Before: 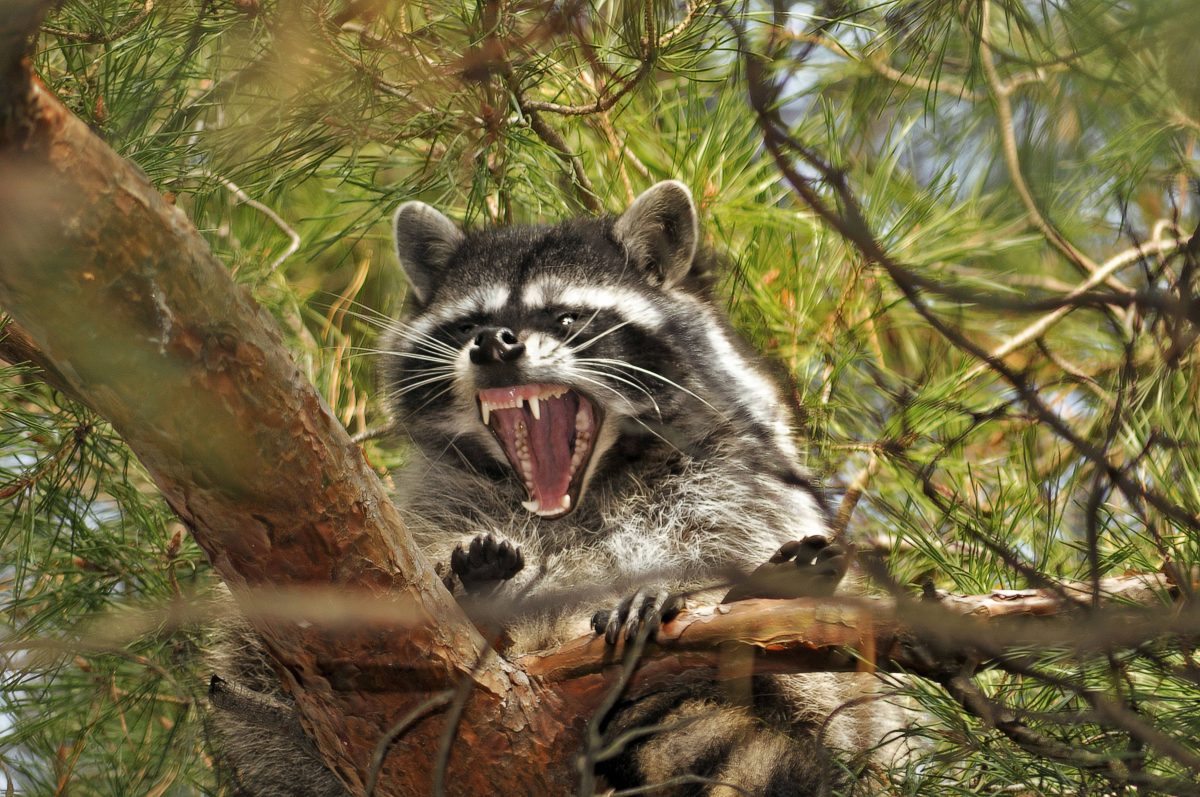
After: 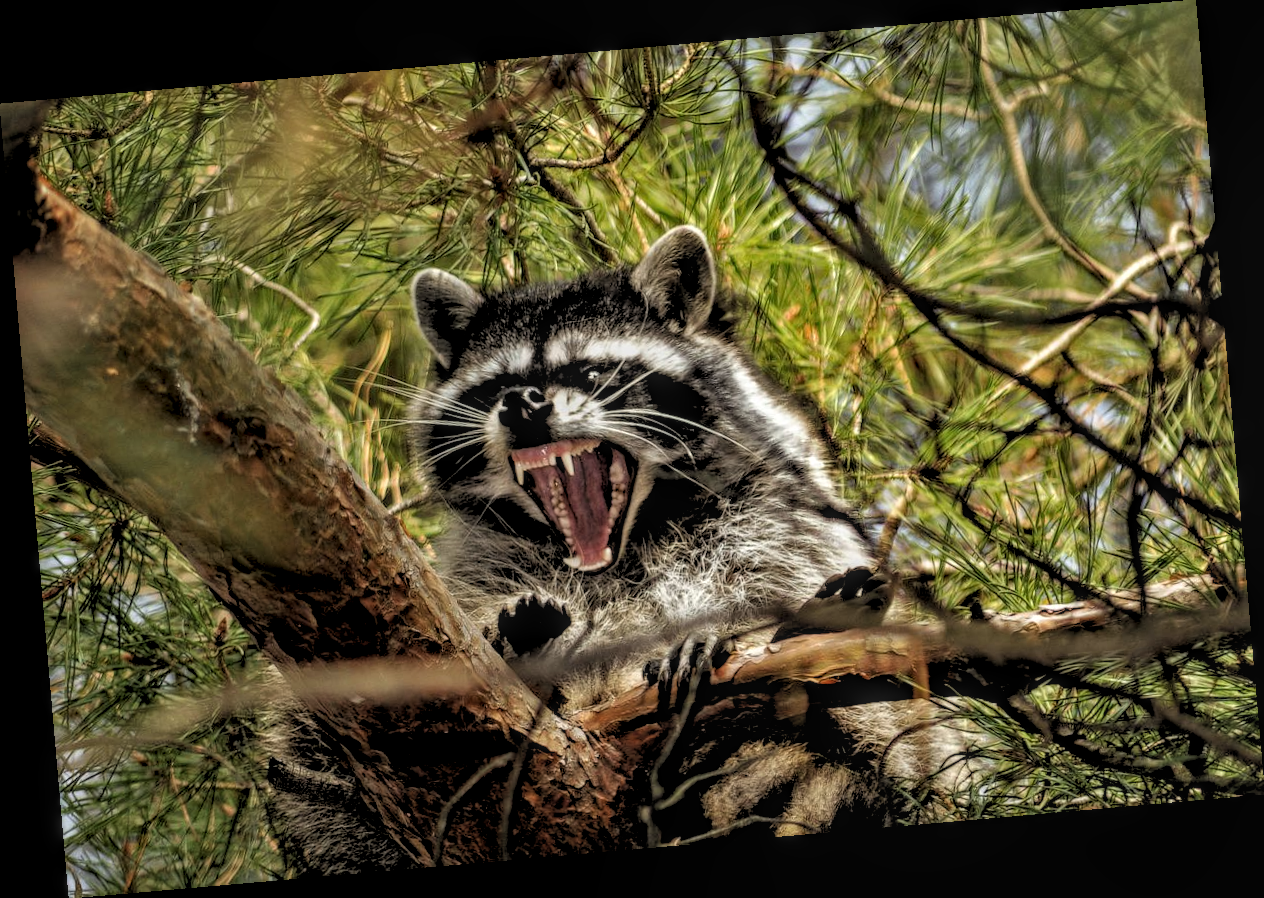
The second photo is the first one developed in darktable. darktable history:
local contrast: highlights 0%, shadows 0%, detail 133%
rotate and perspective: rotation -4.98°, automatic cropping off
tone equalizer: on, module defaults
rgb levels: levels [[0.034, 0.472, 0.904], [0, 0.5, 1], [0, 0.5, 1]]
